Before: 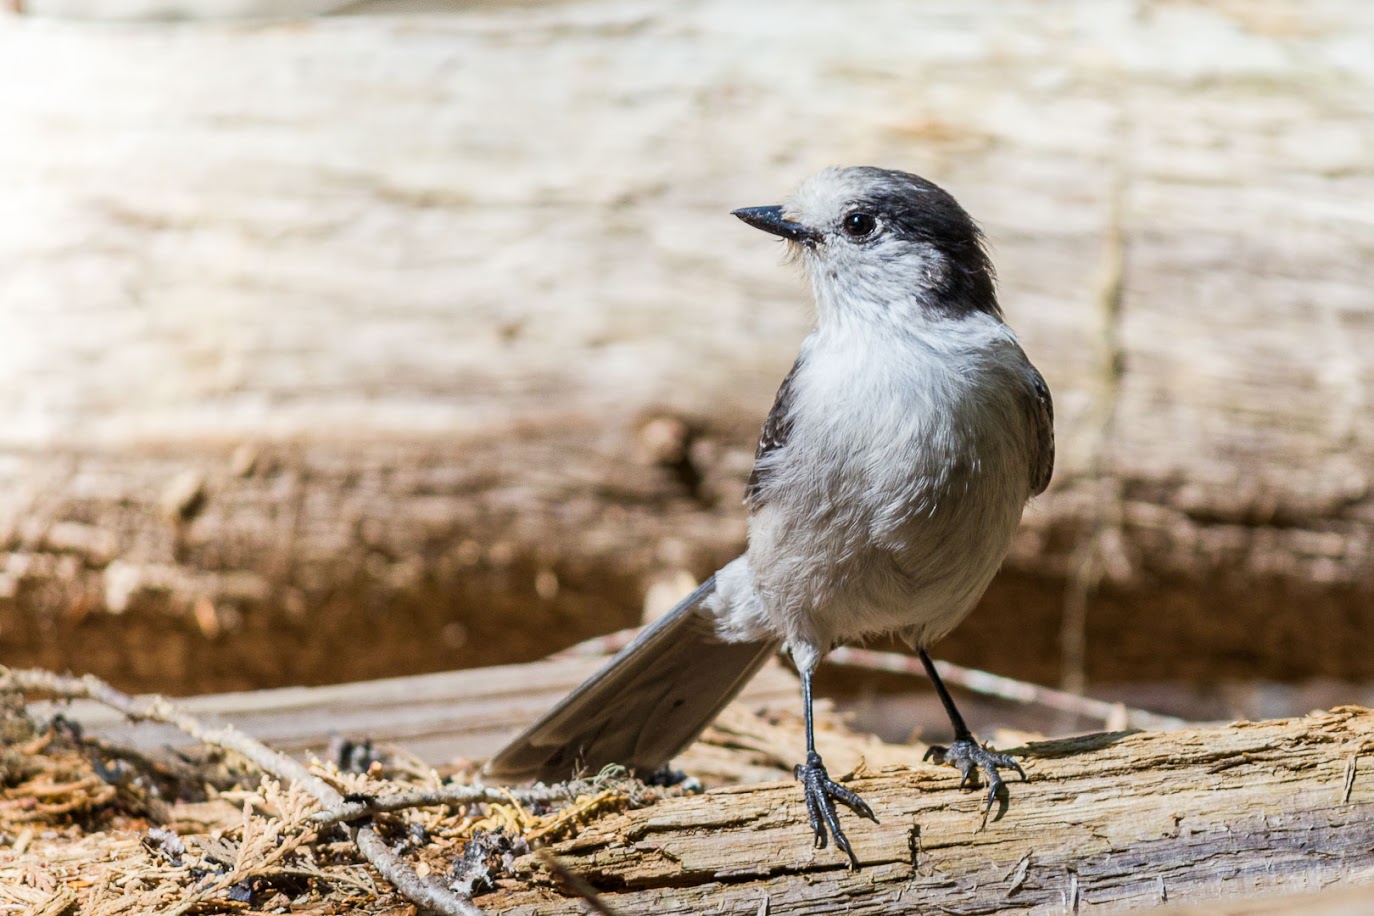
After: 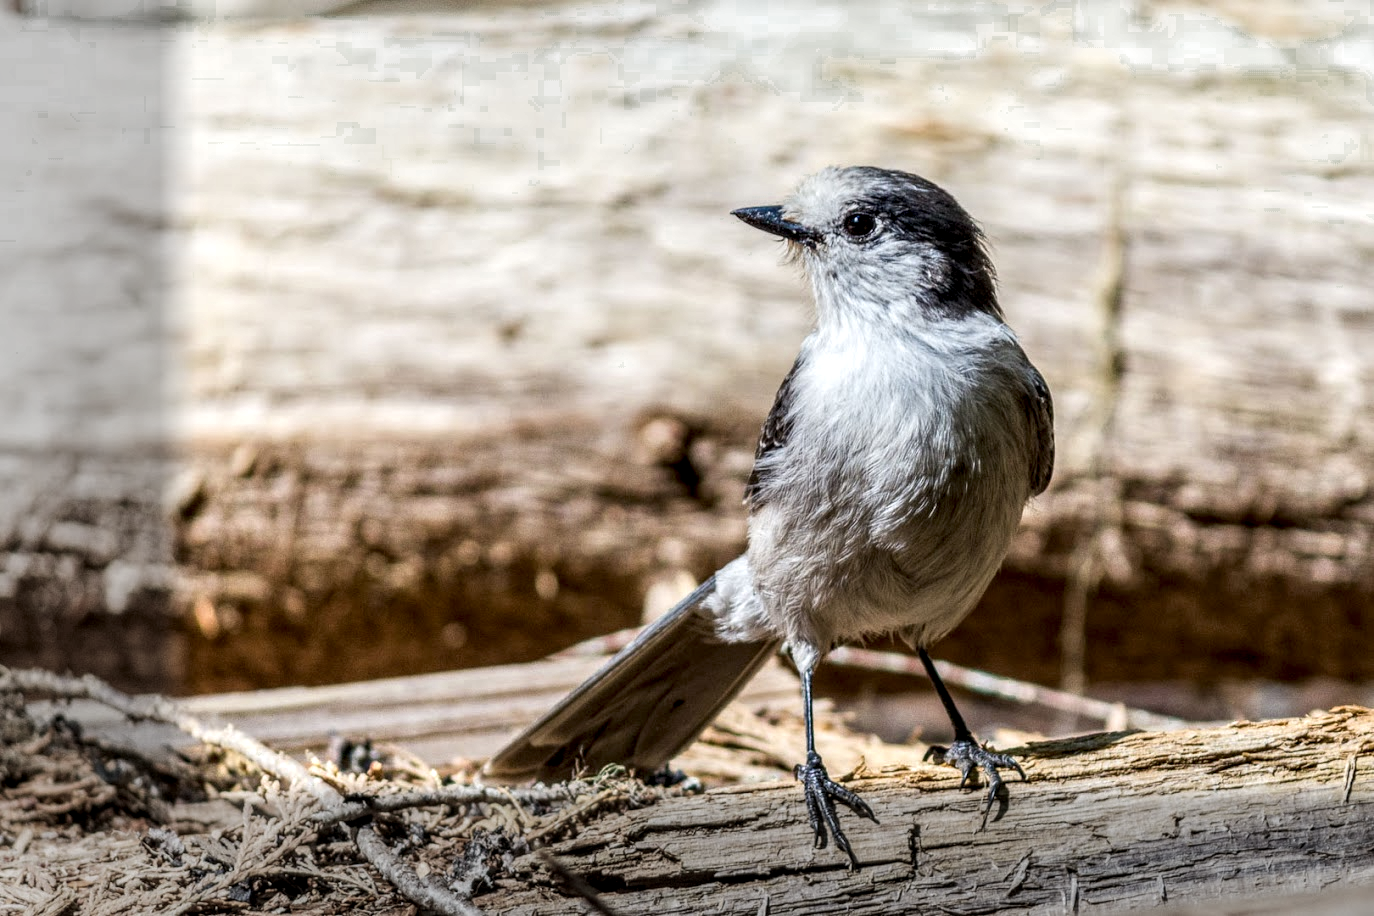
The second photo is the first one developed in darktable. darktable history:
local contrast: highlights 78%, shadows 56%, detail 173%, midtone range 0.434
vignetting: fall-off start 93.09%, fall-off radius 5.55%, center (0.218, -0.233), automatic ratio true, width/height ratio 1.331, shape 0.05
color zones: curves: ch0 [(0.25, 0.5) (0.347, 0.092) (0.75, 0.5)]; ch1 [(0.25, 0.5) (0.33, 0.51) (0.75, 0.5)], mix 101.64%
